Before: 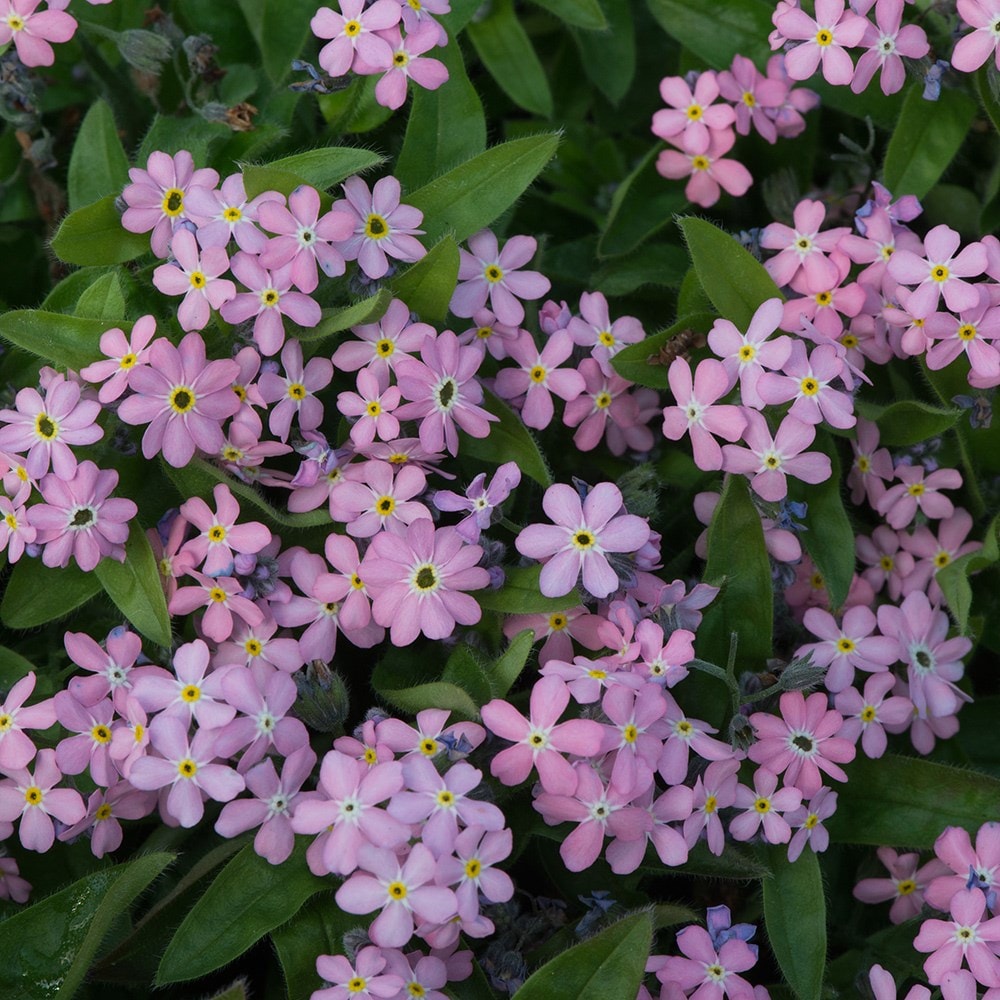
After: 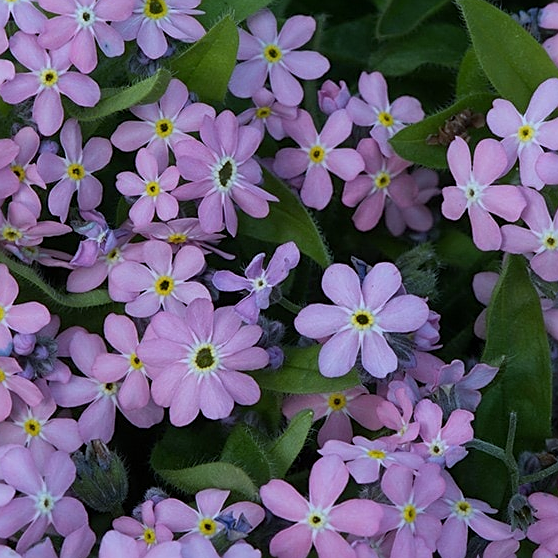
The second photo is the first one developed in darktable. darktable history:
sharpen: on, module defaults
white balance: red 0.924, blue 1.095
crop and rotate: left 22.13%, top 22.054%, right 22.026%, bottom 22.102%
exposure: black level correction 0.001, exposure -0.125 EV, compensate exposure bias true, compensate highlight preservation false
